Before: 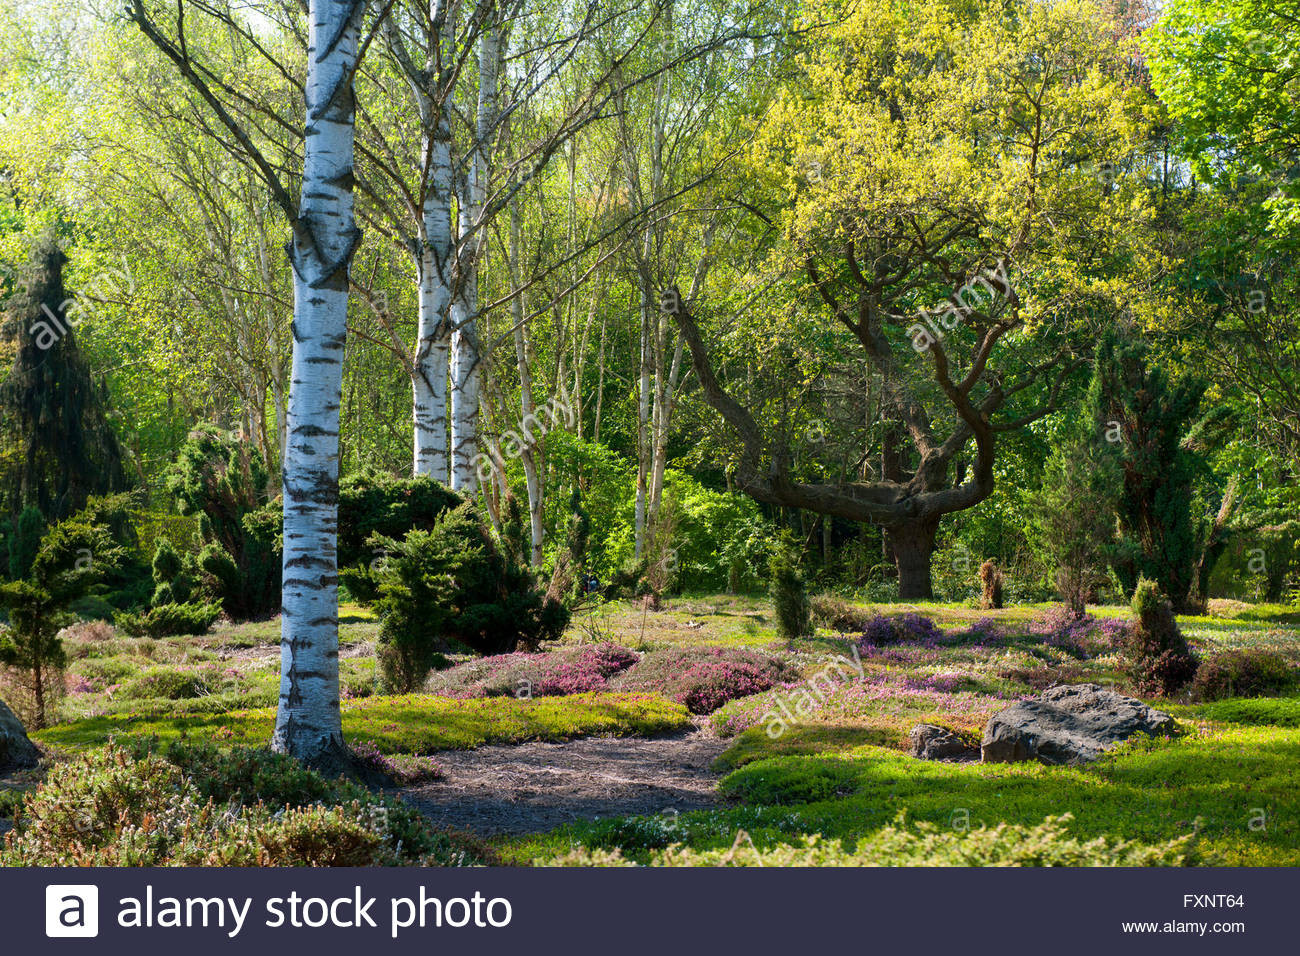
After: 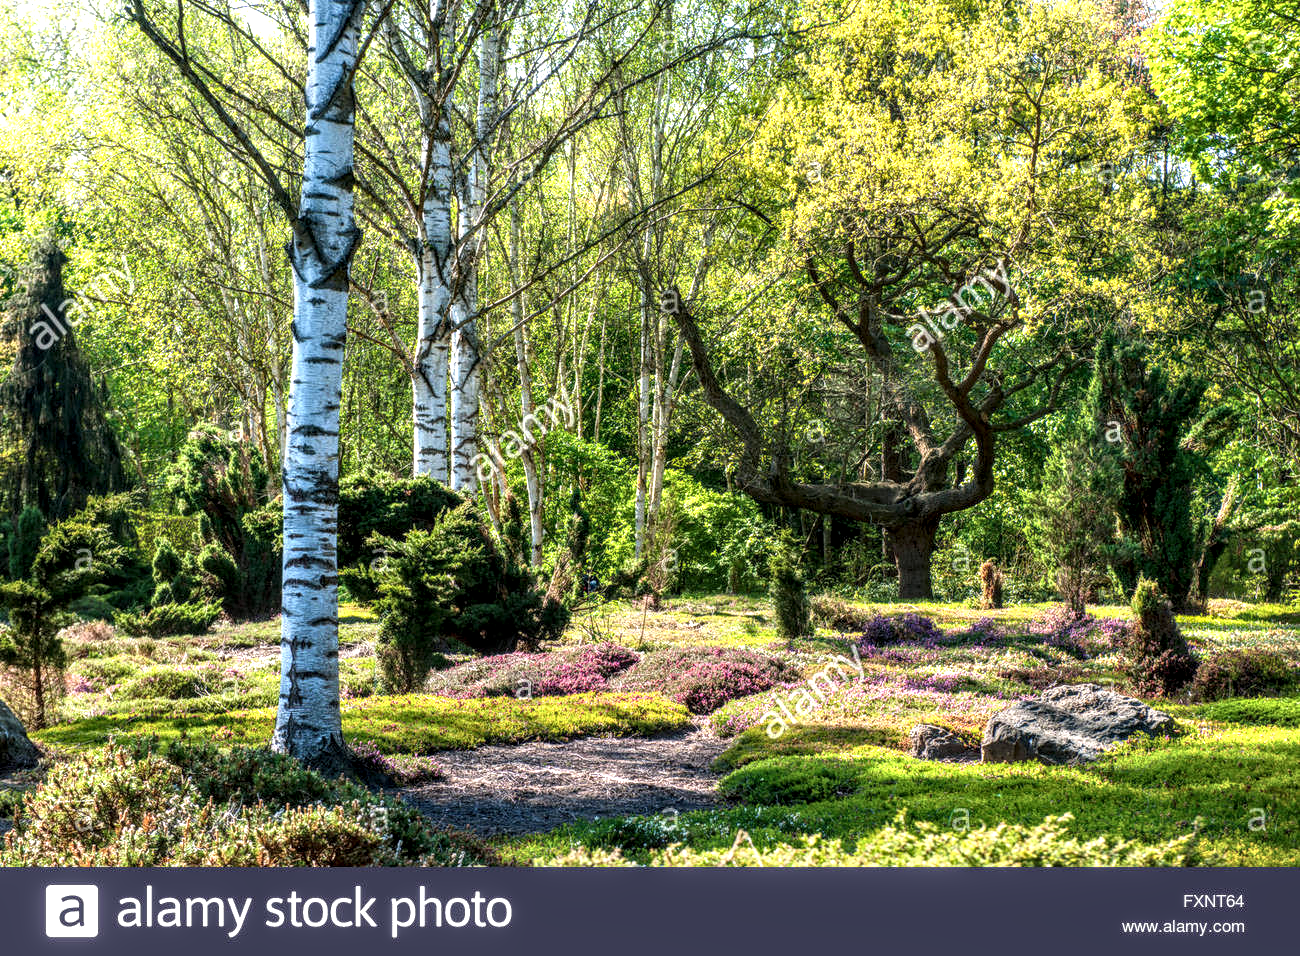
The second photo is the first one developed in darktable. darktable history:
local contrast: highlights 0%, shadows 0%, detail 182%
exposure: black level correction -0.002, exposure 0.54 EV, compensate highlight preservation false
